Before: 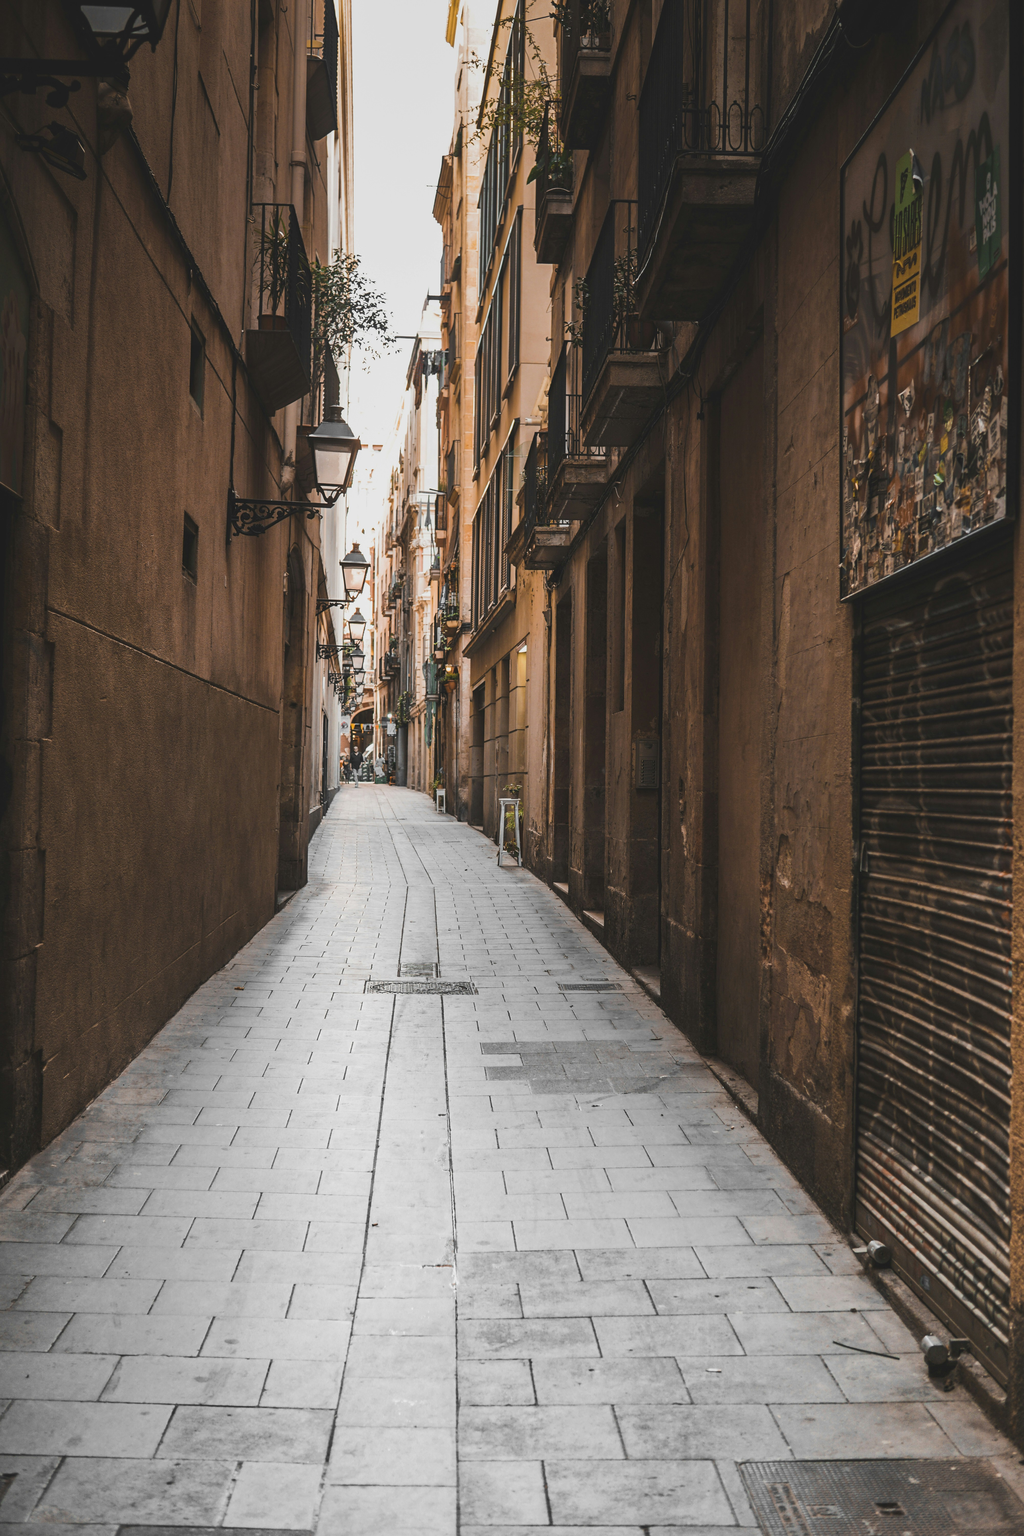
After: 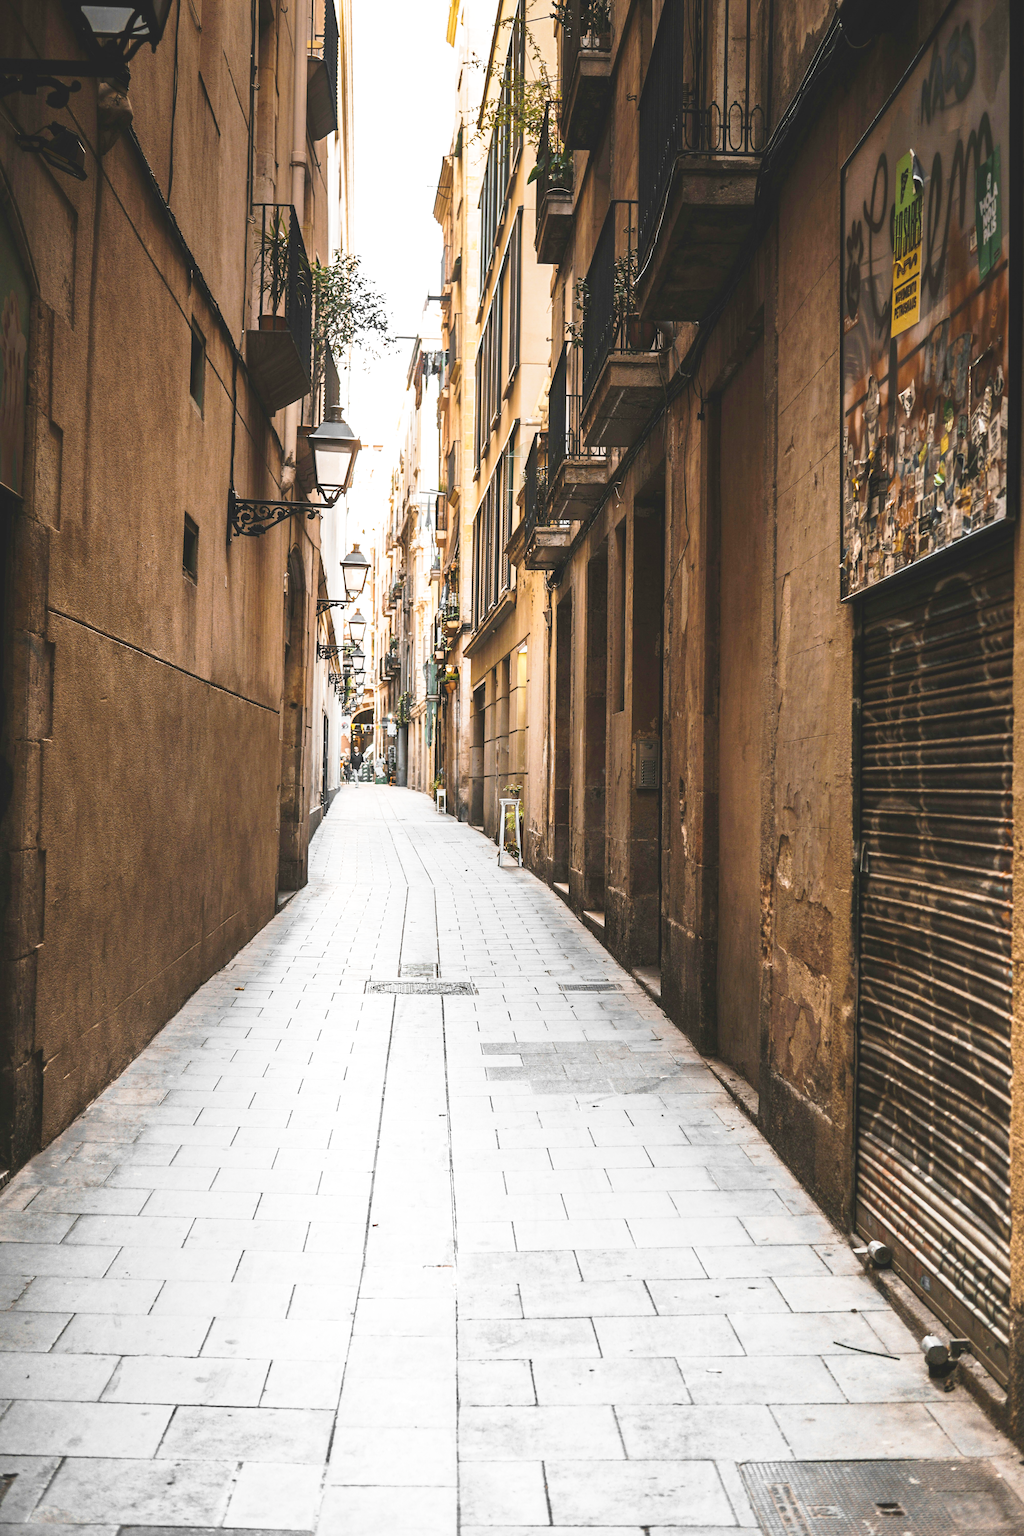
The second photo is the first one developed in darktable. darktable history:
base curve: curves: ch0 [(0, 0) (0.028, 0.03) (0.121, 0.232) (0.46, 0.748) (0.859, 0.968) (1, 1)], preserve colors none
exposure: black level correction 0, exposure 0.499 EV, compensate highlight preservation false
